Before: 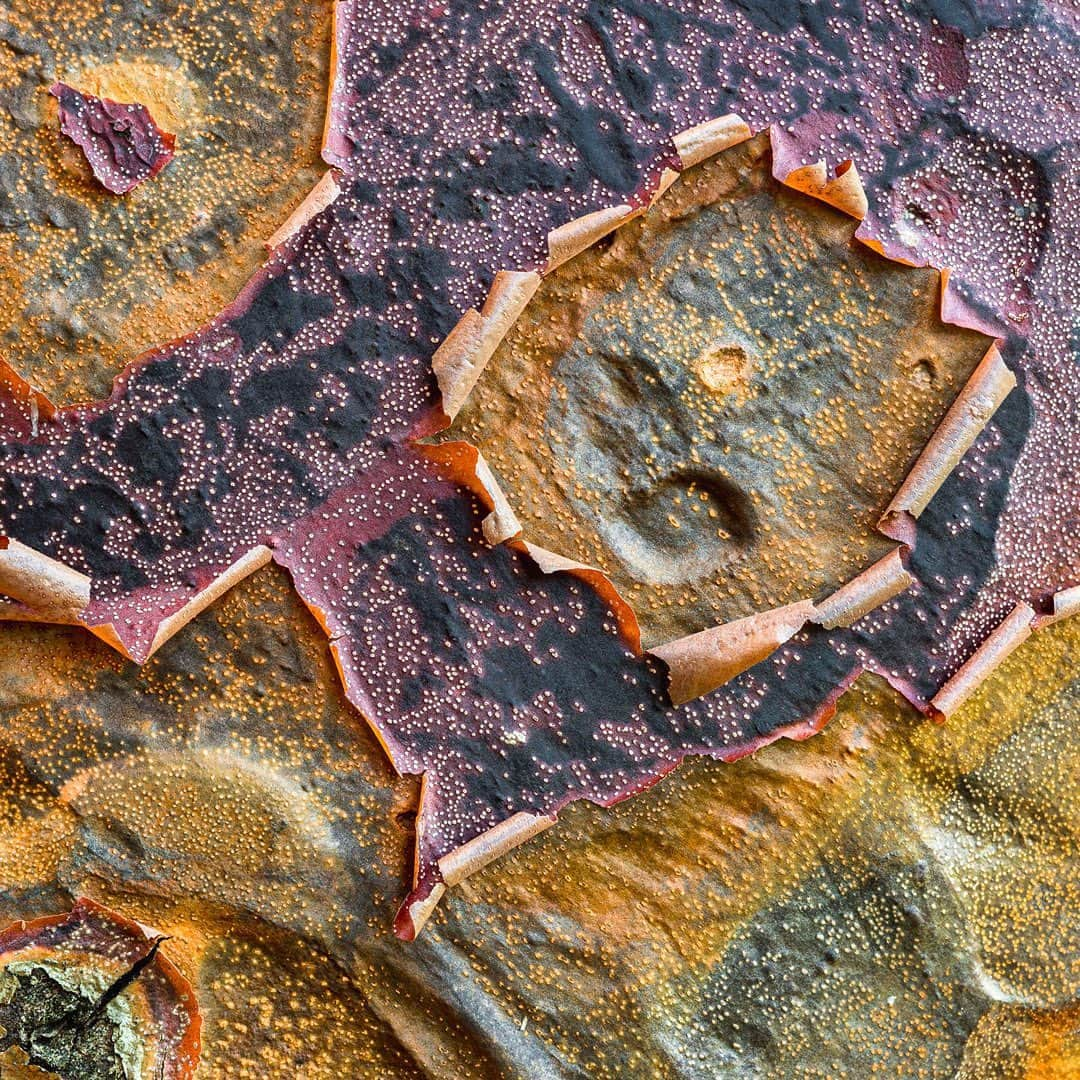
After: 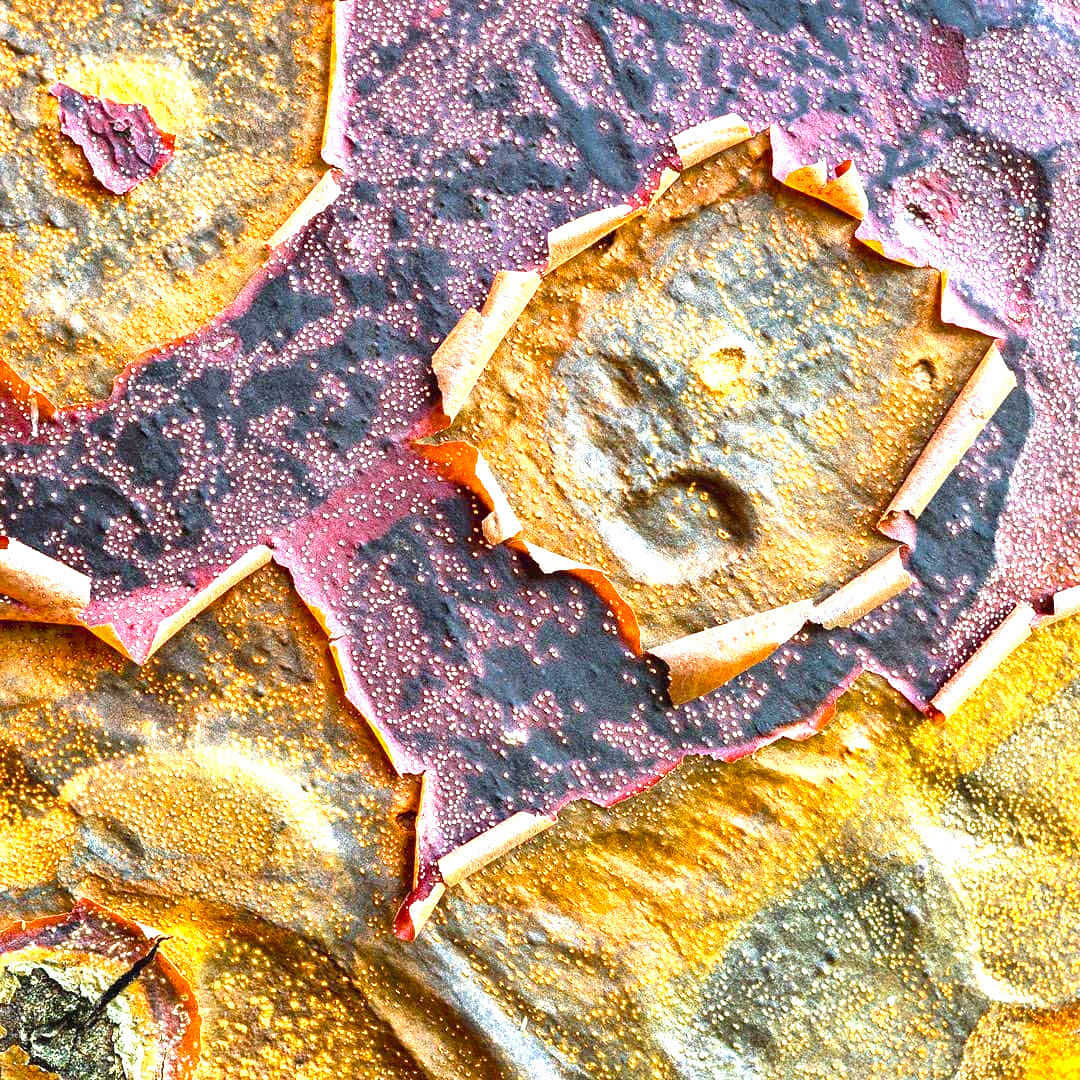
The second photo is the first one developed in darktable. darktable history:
exposure: black level correction 0, exposure 1.379 EV, compensate exposure bias true, compensate highlight preservation false
color balance rgb: linear chroma grading › shadows -8%, linear chroma grading › global chroma 10%, perceptual saturation grading › global saturation 2%, perceptual saturation grading › highlights -2%, perceptual saturation grading › mid-tones 4%, perceptual saturation grading › shadows 8%, perceptual brilliance grading › global brilliance 2%, perceptual brilliance grading › highlights -4%, global vibrance 16%, saturation formula JzAzBz (2021)
